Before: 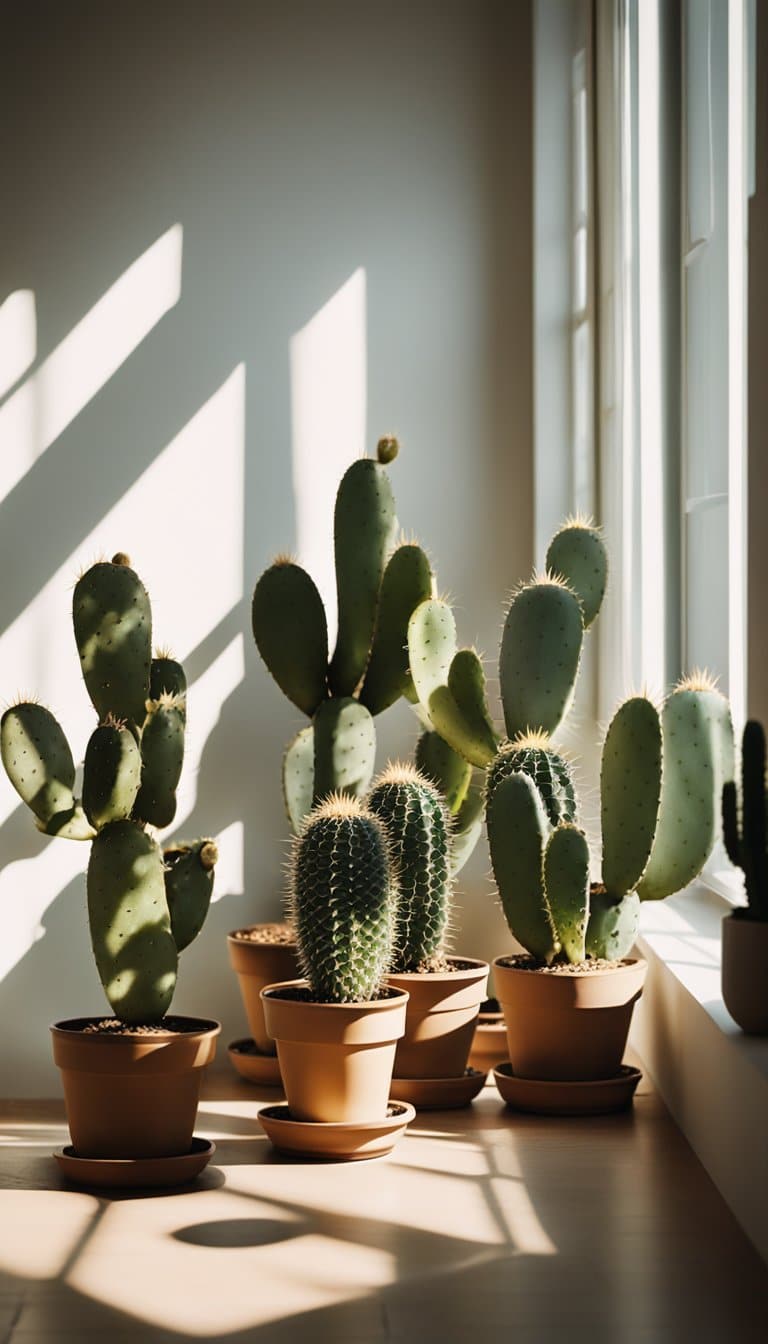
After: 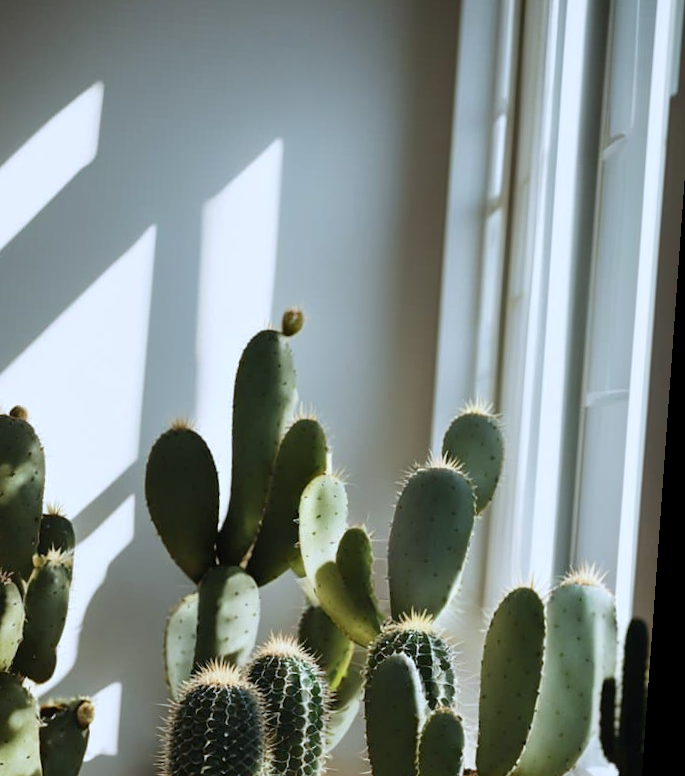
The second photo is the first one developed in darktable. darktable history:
rotate and perspective: rotation 4.1°, automatic cropping off
white balance: red 0.924, blue 1.095
crop: left 18.38%, top 11.092%, right 2.134%, bottom 33.217%
